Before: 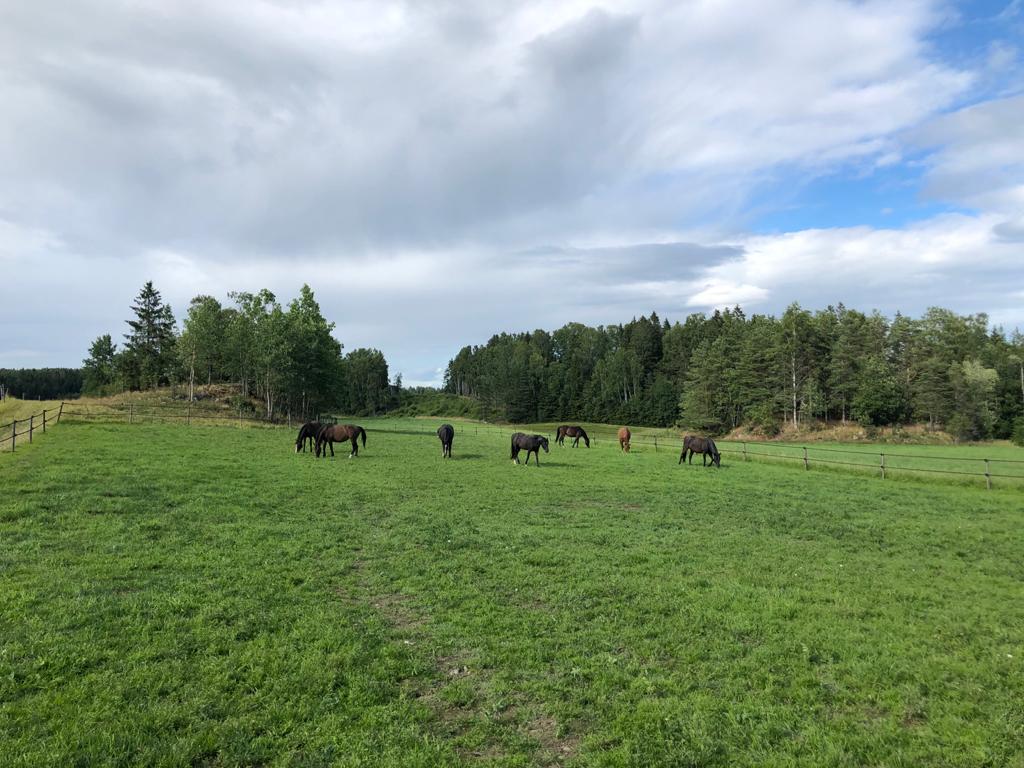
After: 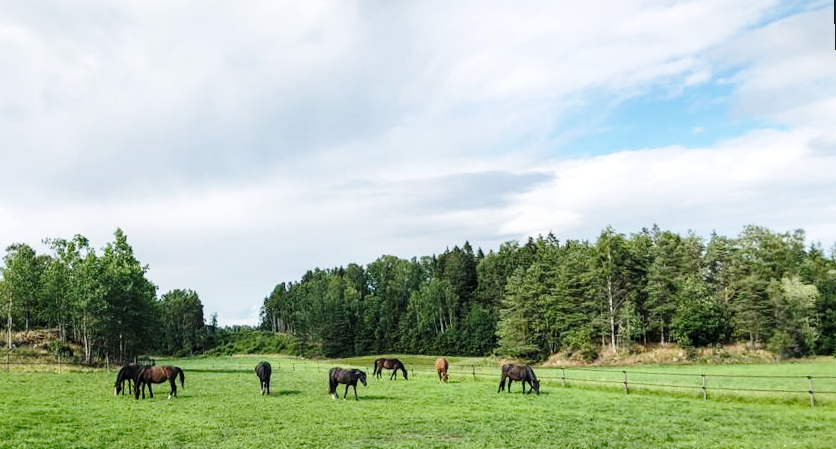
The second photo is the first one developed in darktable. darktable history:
crop: left 18.38%, top 11.092%, right 2.134%, bottom 33.217%
rotate and perspective: rotation -2.22°, lens shift (horizontal) -0.022, automatic cropping off
base curve: curves: ch0 [(0, 0) (0.028, 0.03) (0.121, 0.232) (0.46, 0.748) (0.859, 0.968) (1, 1)], preserve colors none
local contrast: on, module defaults
